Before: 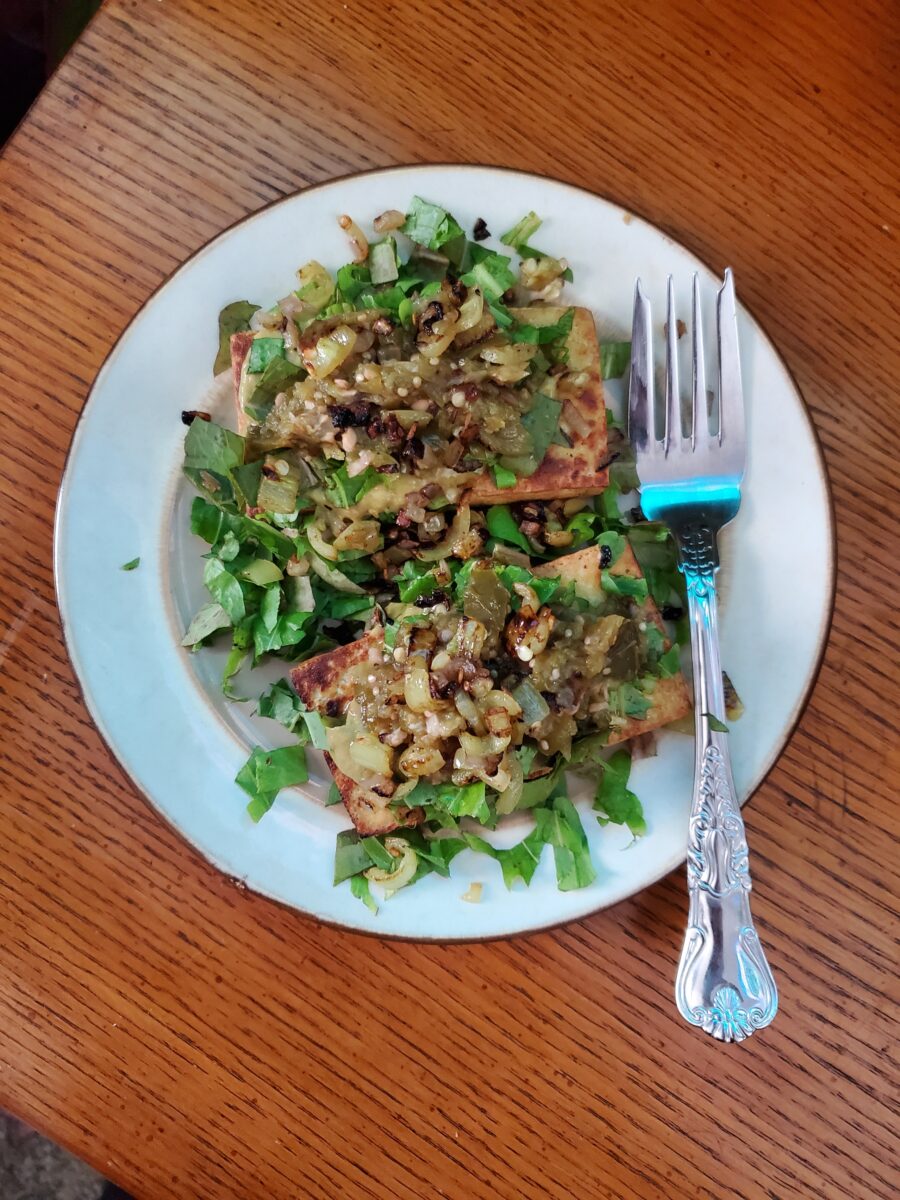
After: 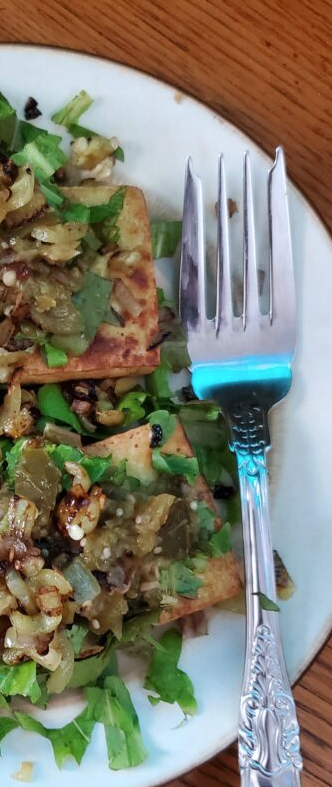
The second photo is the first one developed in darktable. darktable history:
contrast brightness saturation: saturation -0.05
white balance: red 0.982, blue 1.018
crop and rotate: left 49.936%, top 10.094%, right 13.136%, bottom 24.256%
